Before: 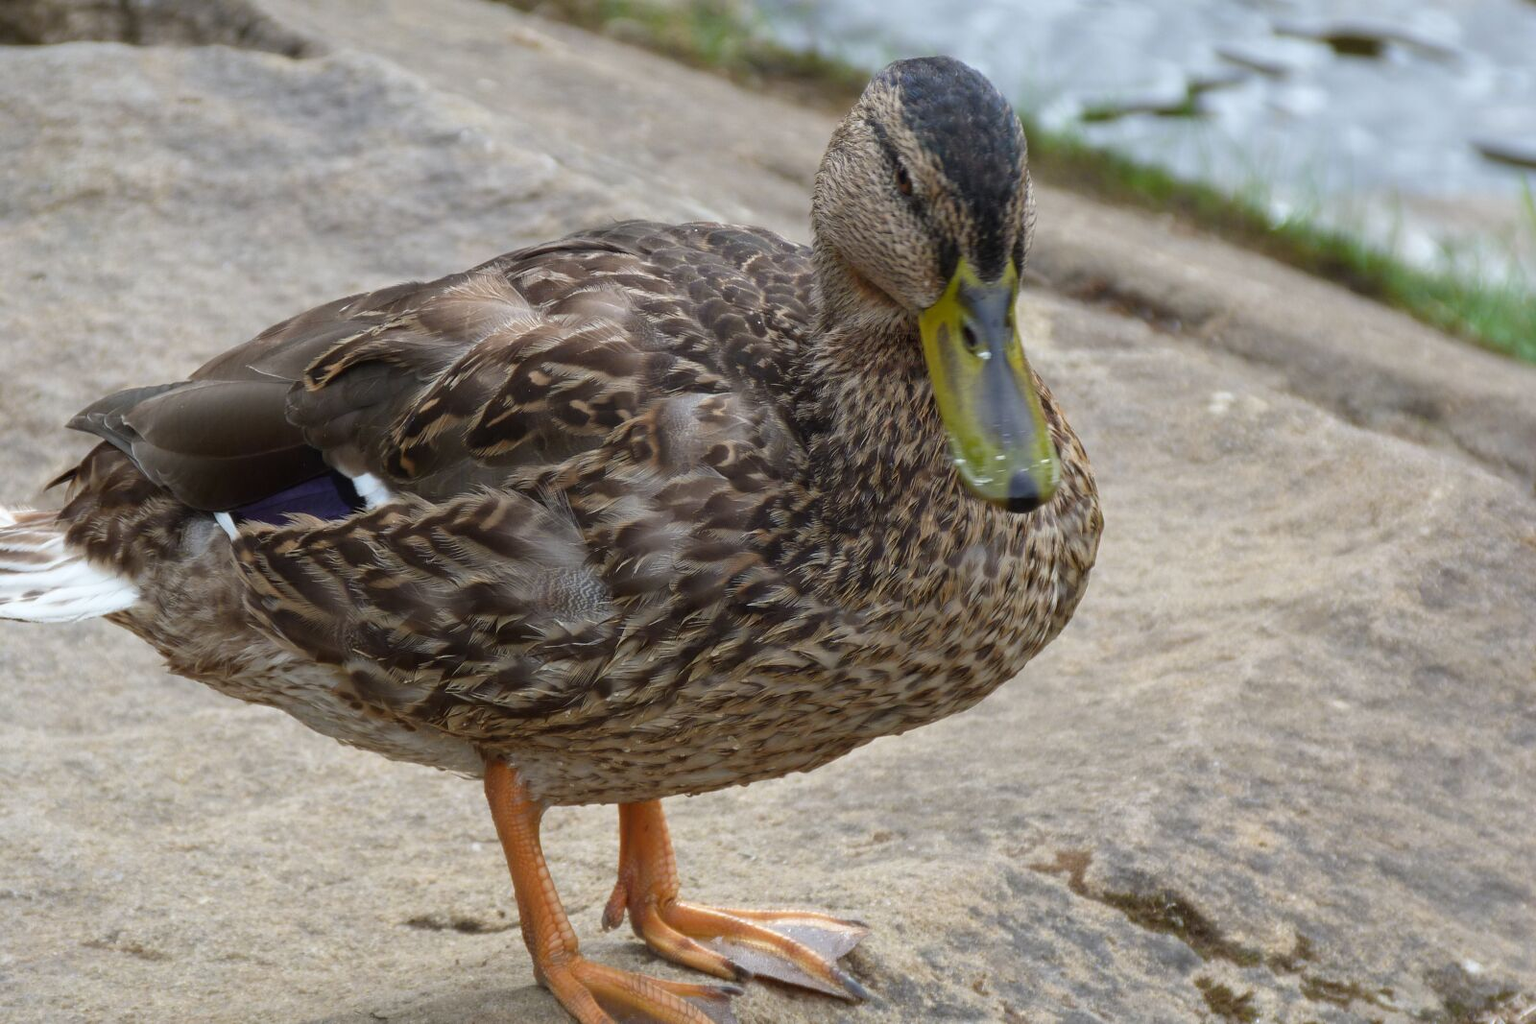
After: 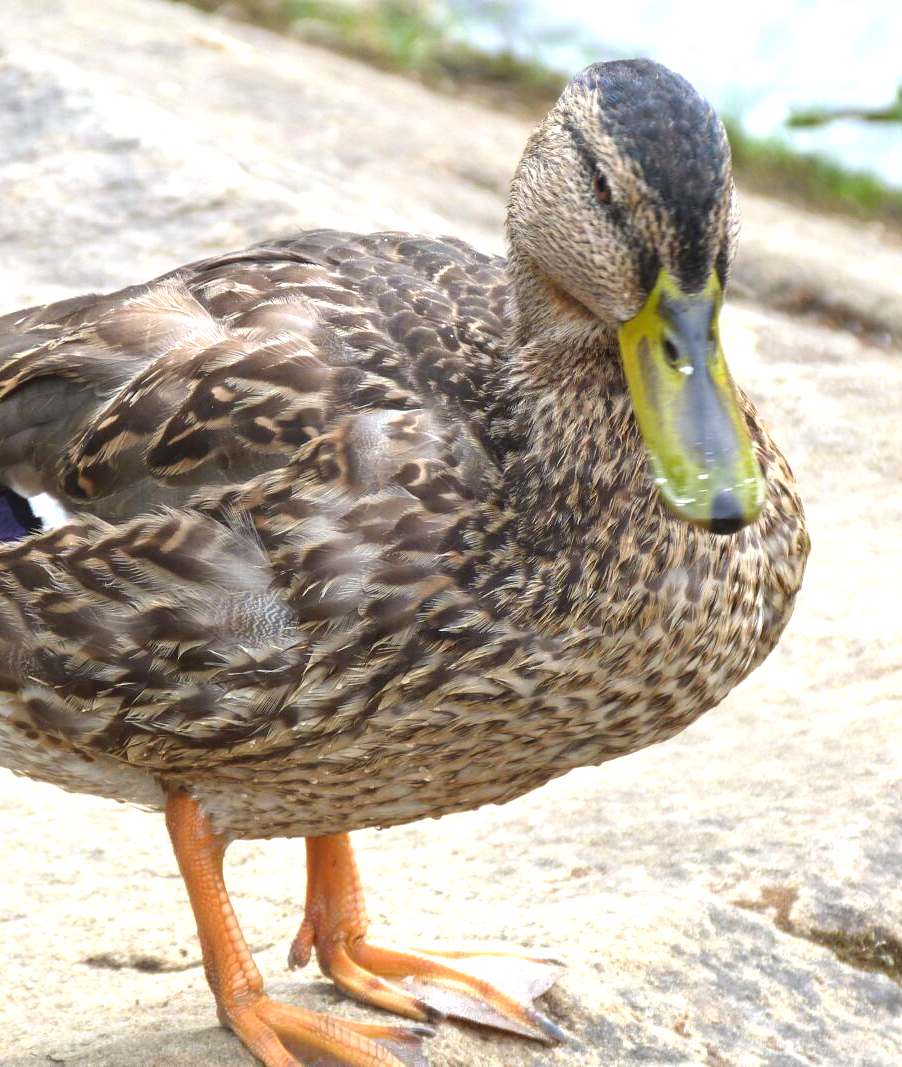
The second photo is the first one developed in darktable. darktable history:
exposure: black level correction 0, exposure 1.199 EV, compensate highlight preservation false
crop: left 21.222%, right 22.391%
